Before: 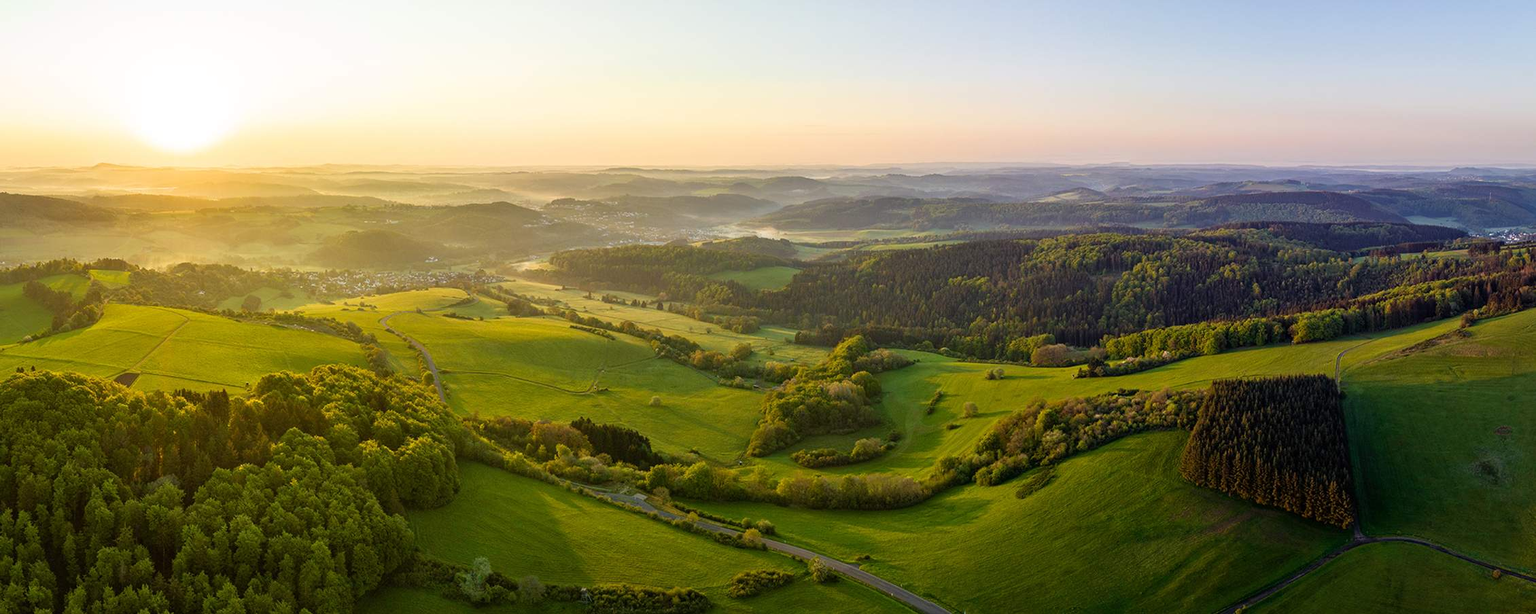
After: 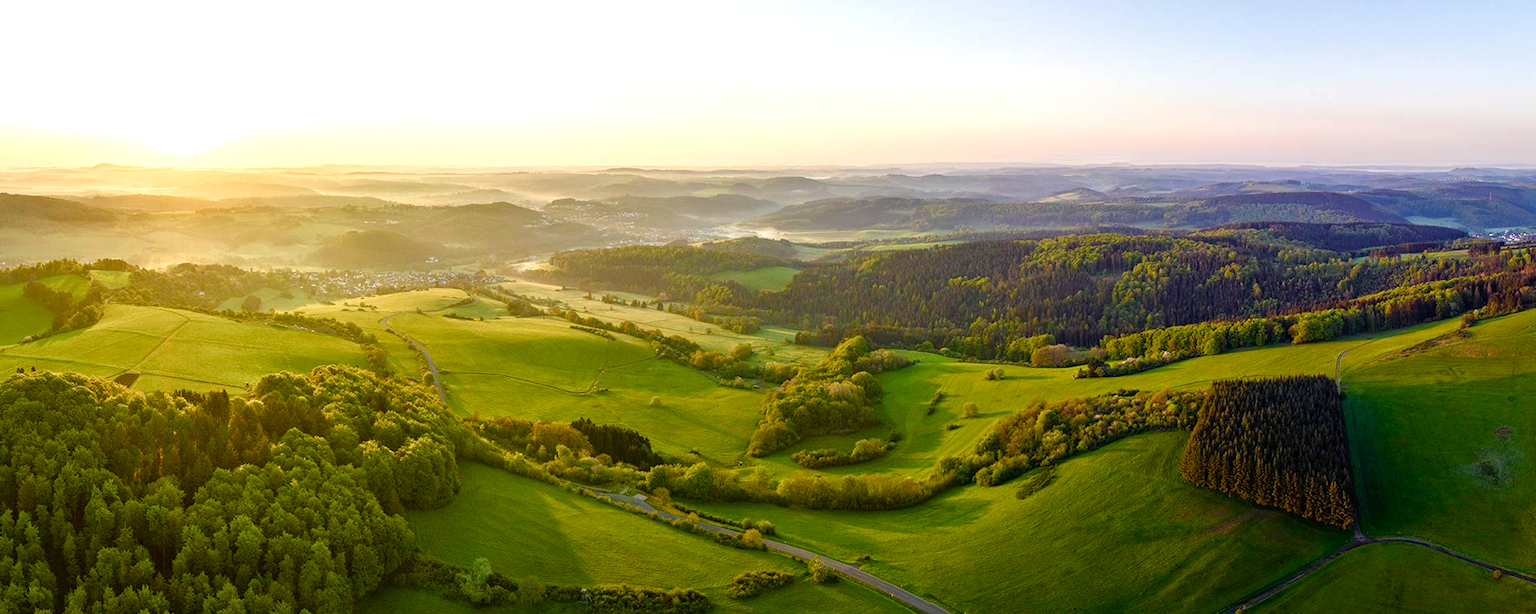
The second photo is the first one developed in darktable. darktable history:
color balance rgb: perceptual saturation grading › global saturation 20%, perceptual saturation grading › highlights -50%, perceptual saturation grading › shadows 30%, perceptual brilliance grading › global brilliance 10%, perceptual brilliance grading › shadows 15%
